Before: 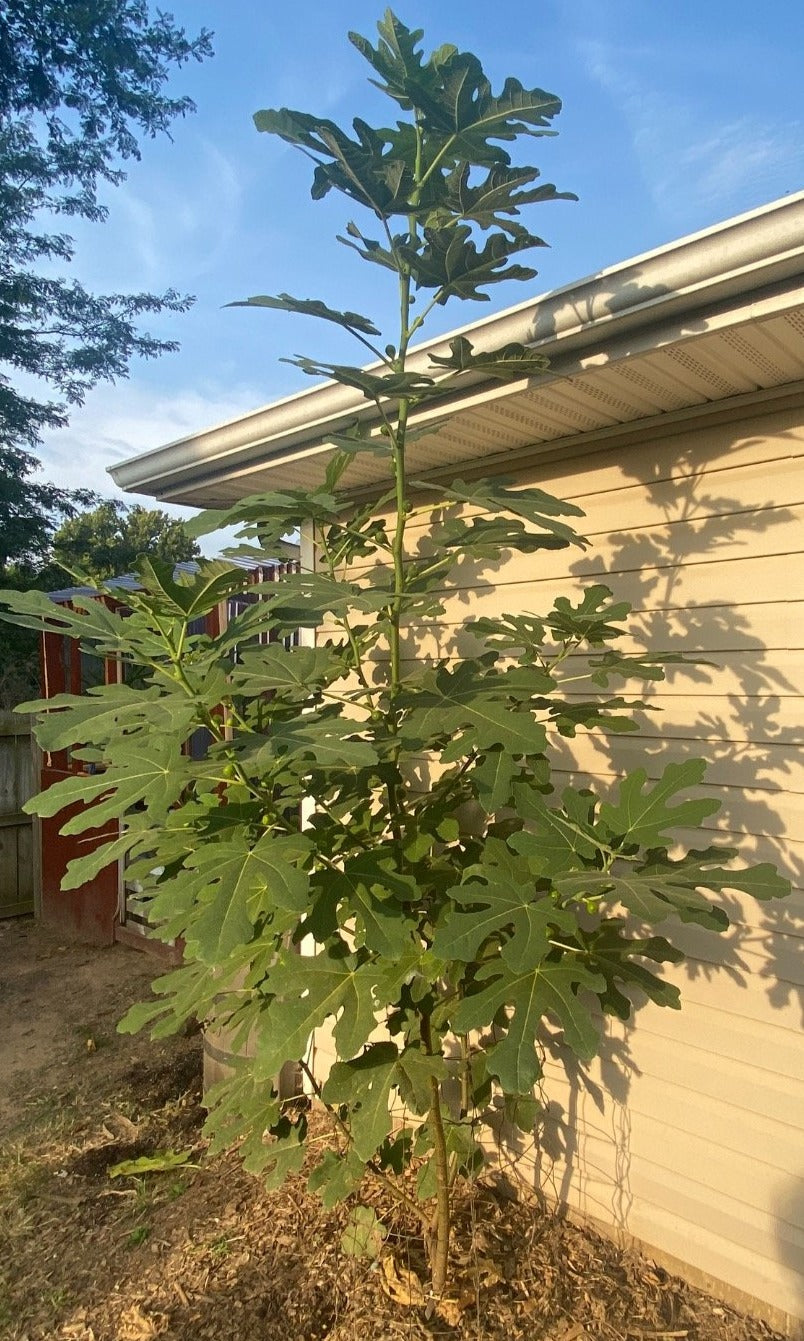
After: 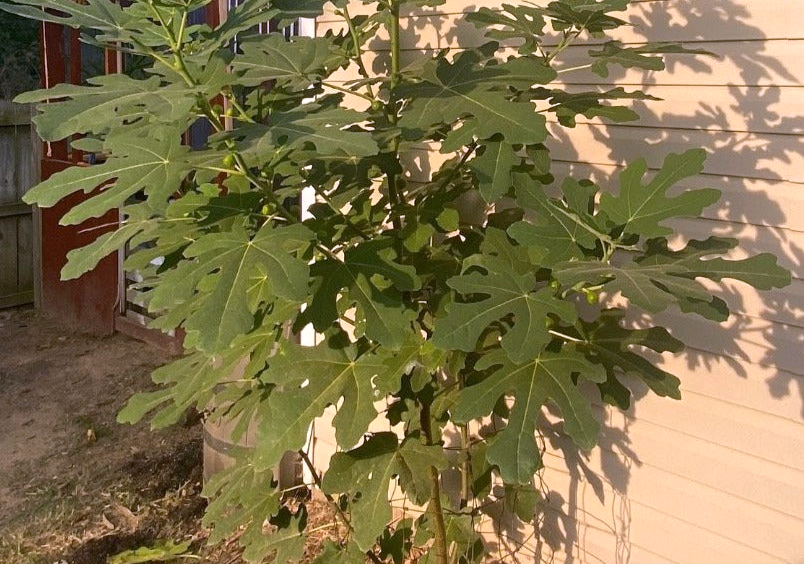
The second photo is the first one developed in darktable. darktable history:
crop: top 45.551%, bottom 12.262%
white balance: red 1.042, blue 1.17
